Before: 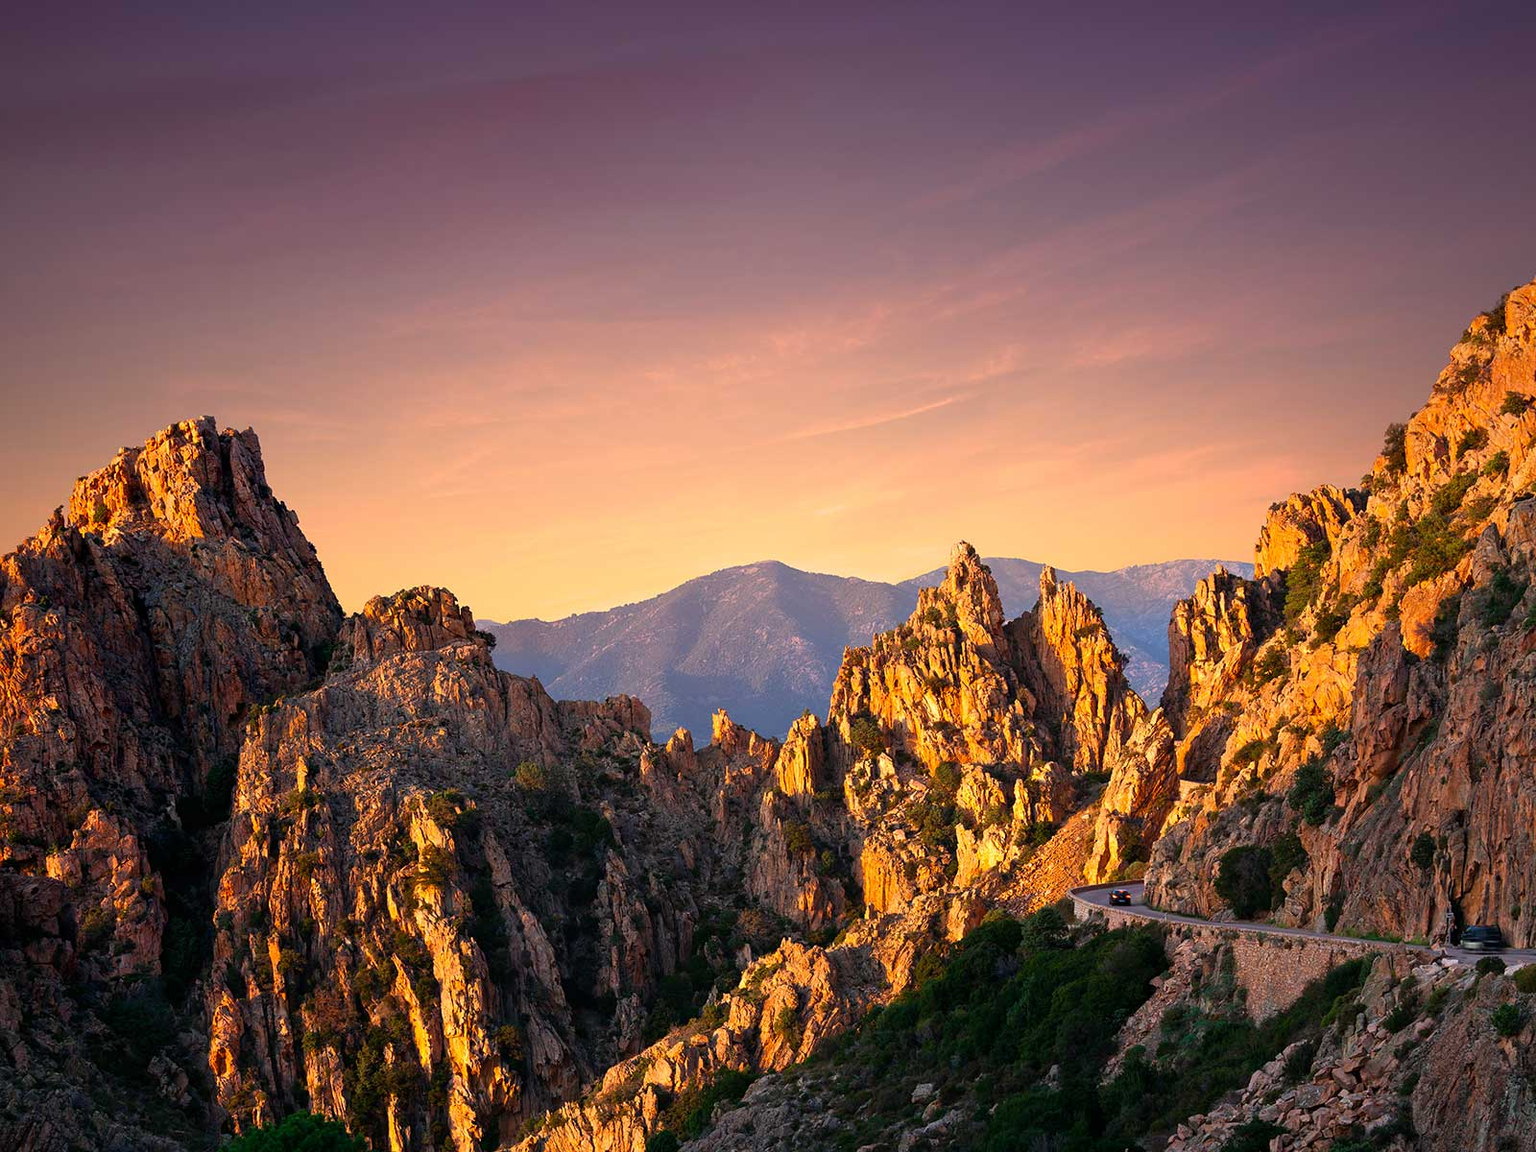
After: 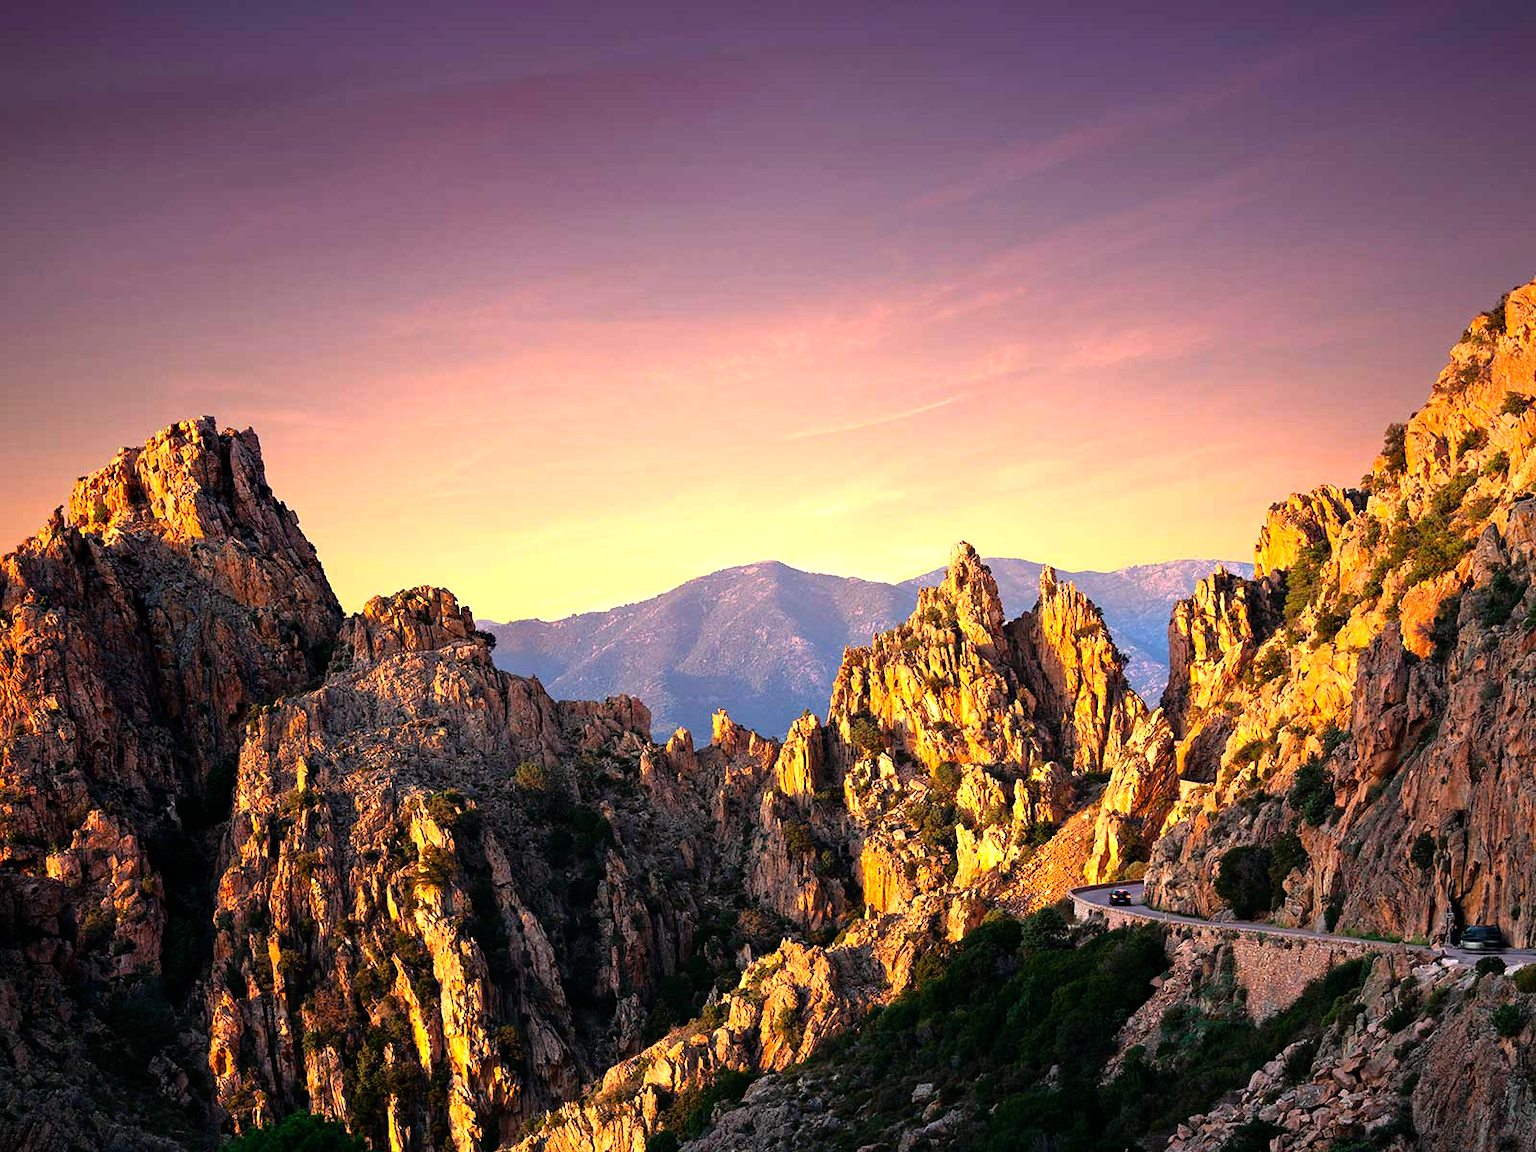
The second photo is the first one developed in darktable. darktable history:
haze removal: adaptive false
tone equalizer: -8 EV -0.778 EV, -7 EV -0.718 EV, -6 EV -0.593 EV, -5 EV -0.398 EV, -3 EV 0.386 EV, -2 EV 0.6 EV, -1 EV 0.677 EV, +0 EV 0.74 EV
